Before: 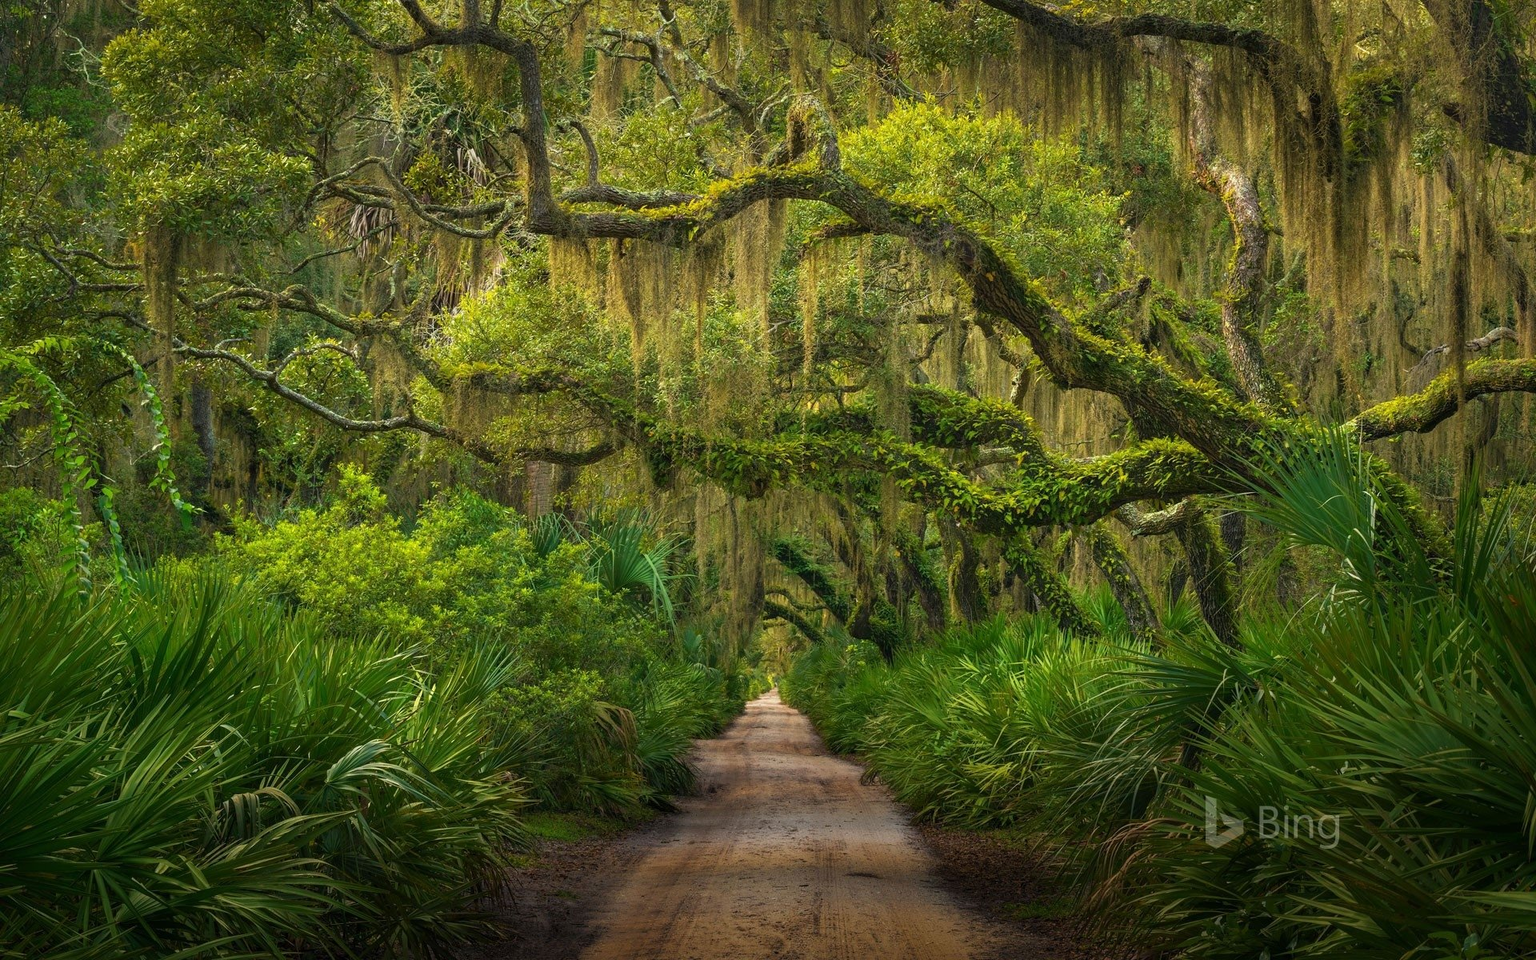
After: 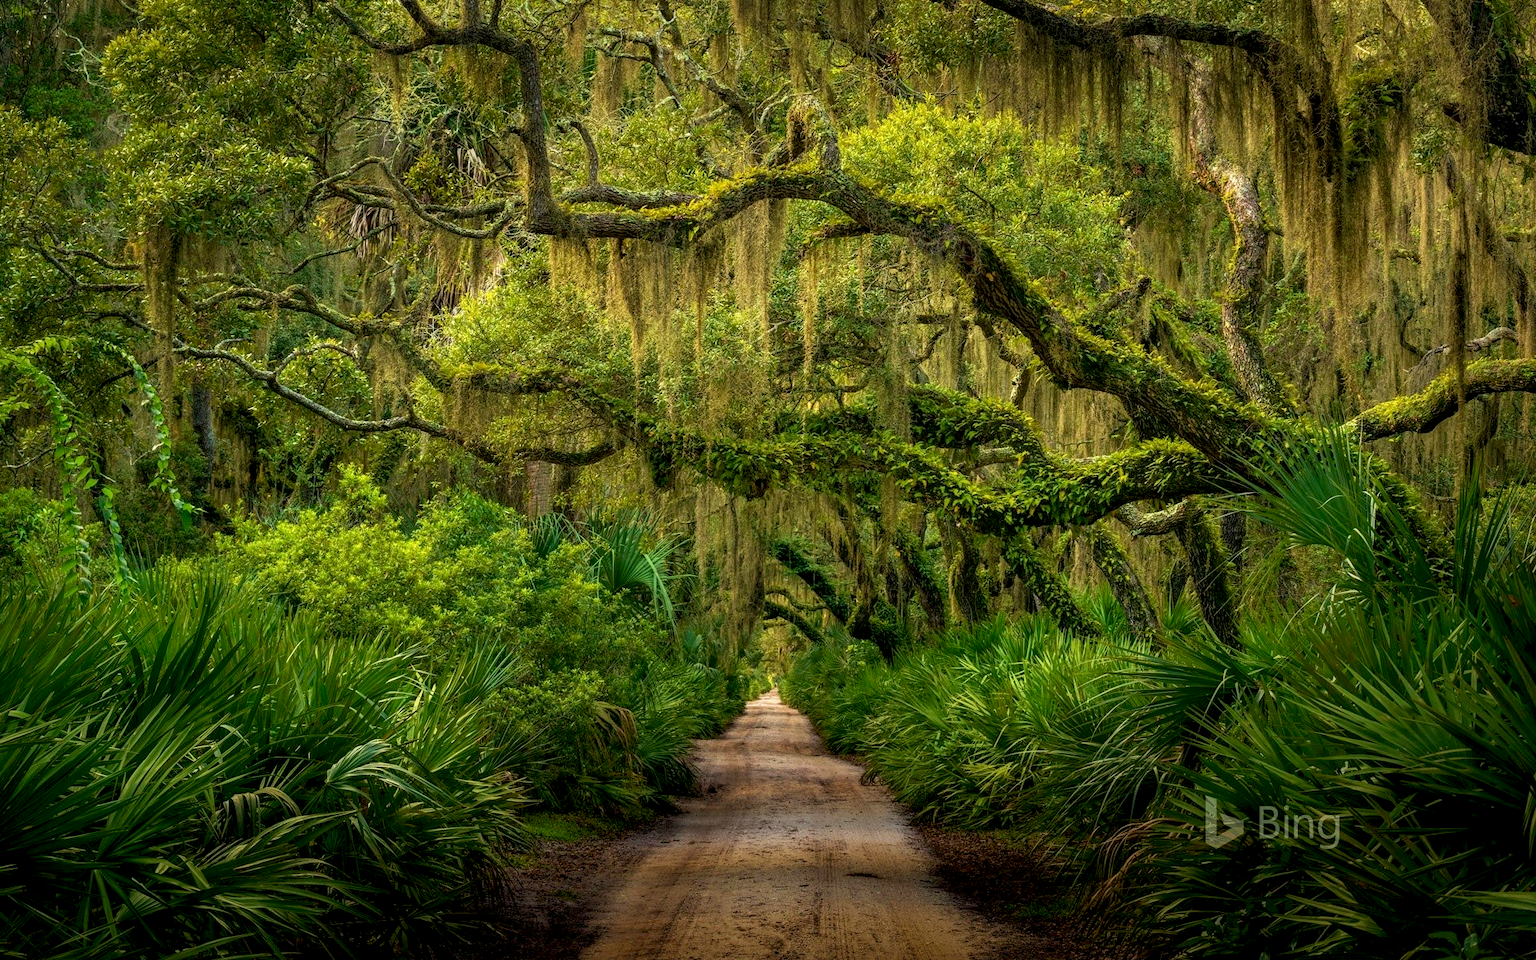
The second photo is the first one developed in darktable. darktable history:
exposure: black level correction 0.01, exposure 0.009 EV, compensate exposure bias true, compensate highlight preservation false
local contrast: on, module defaults
velvia: on, module defaults
